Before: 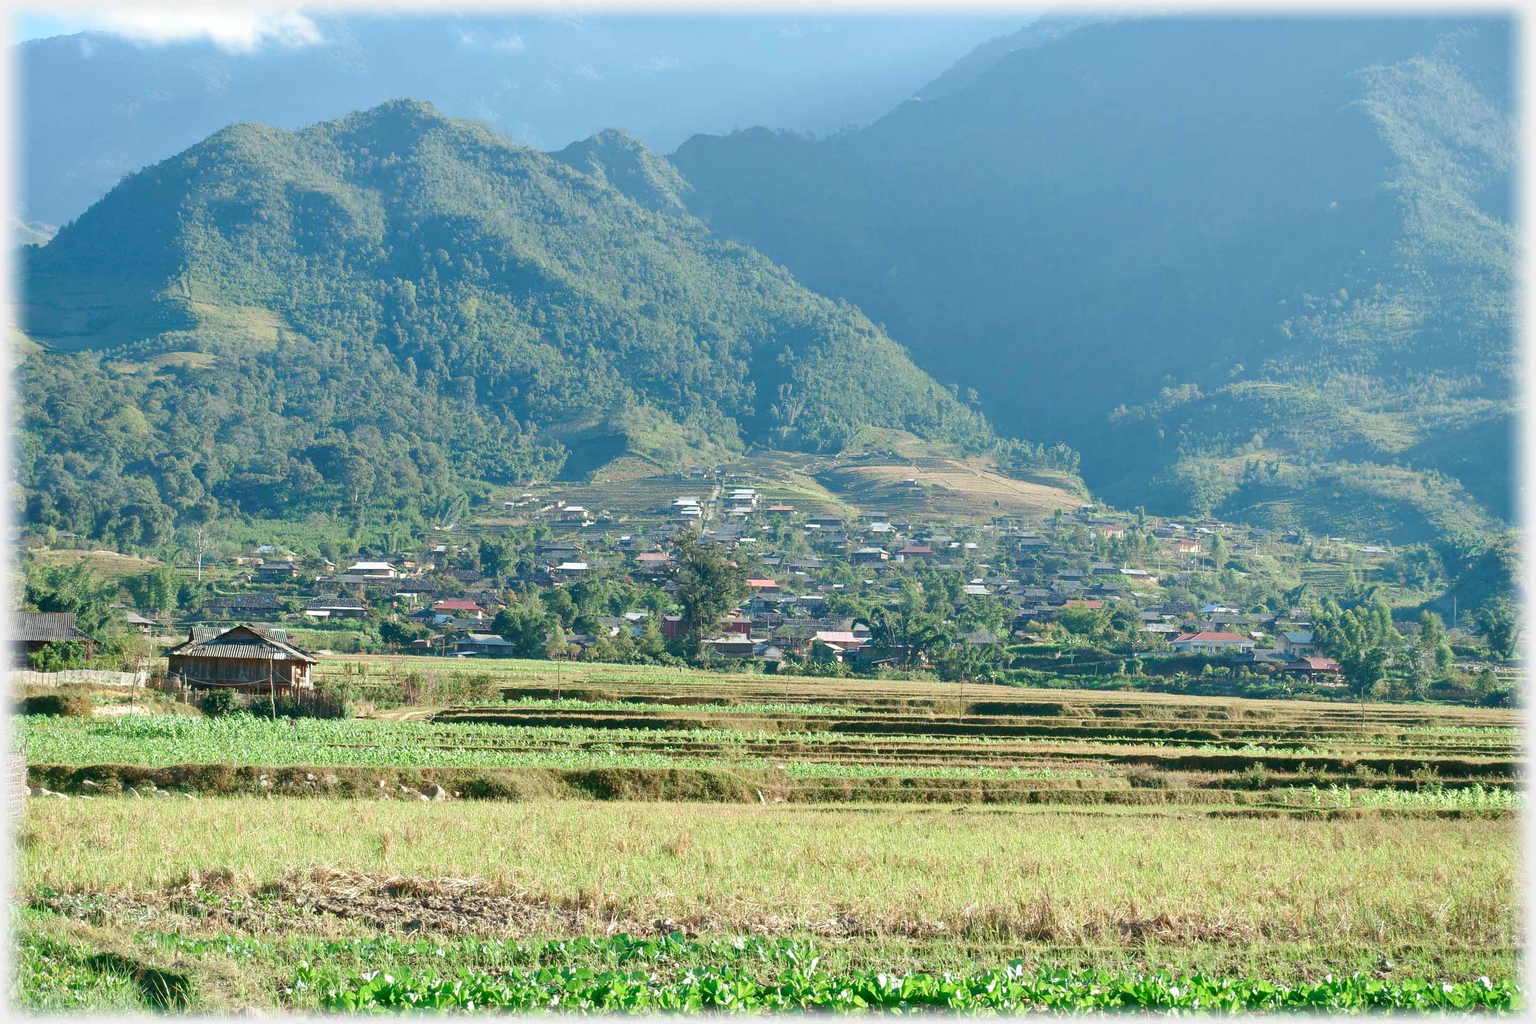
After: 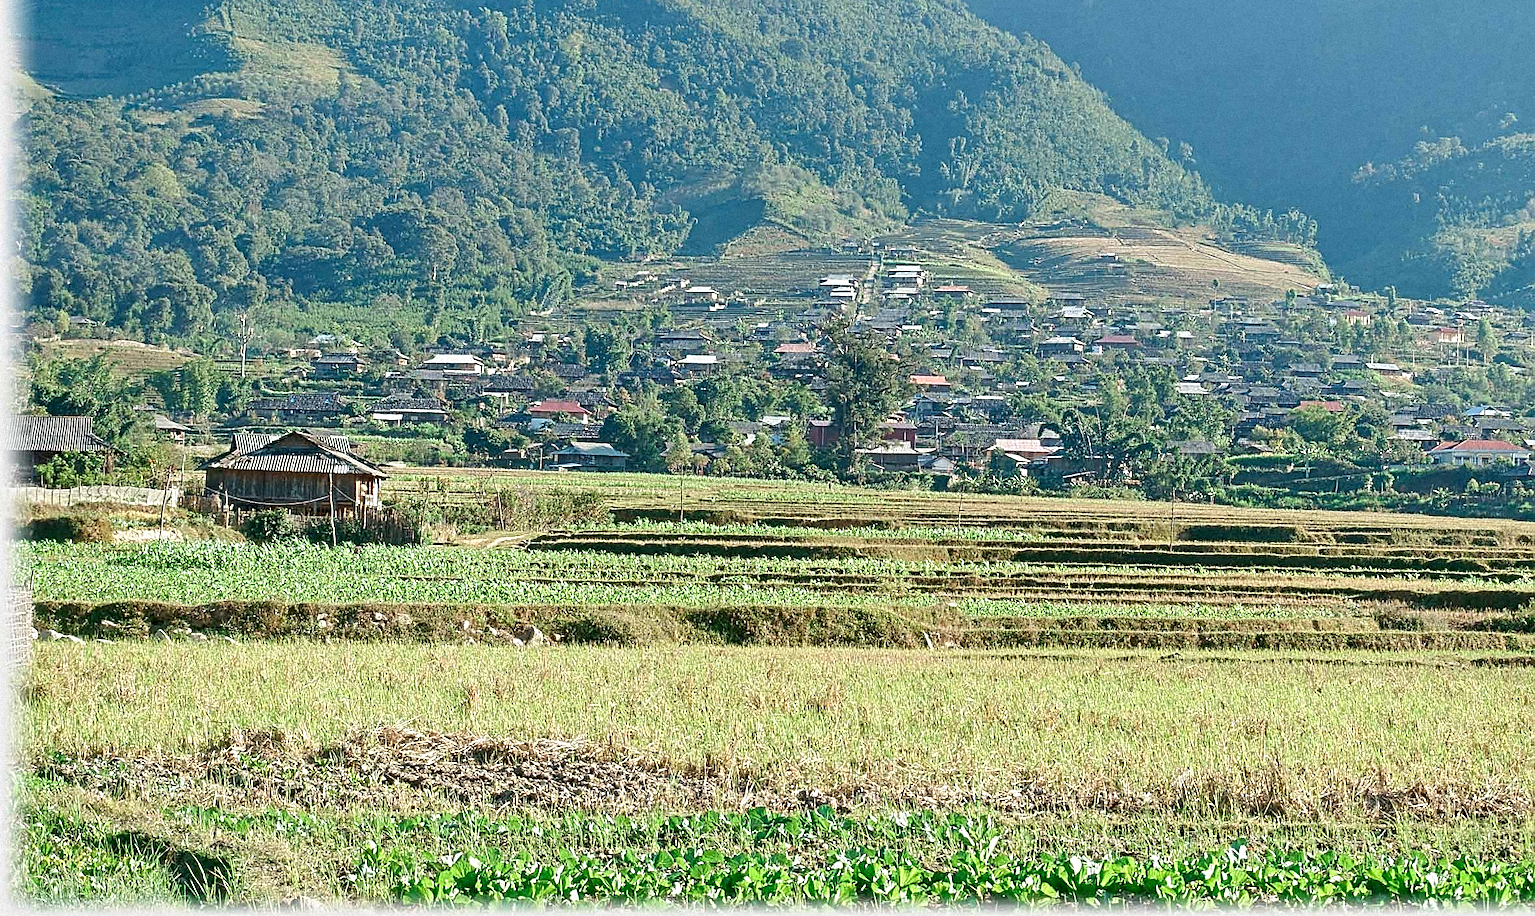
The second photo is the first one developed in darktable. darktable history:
sharpen: on, module defaults
grain: mid-tones bias 0%
crop: top 26.531%, right 17.959%
contrast equalizer: y [[0.5, 0.5, 0.5, 0.539, 0.64, 0.611], [0.5 ×6], [0.5 ×6], [0 ×6], [0 ×6]]
